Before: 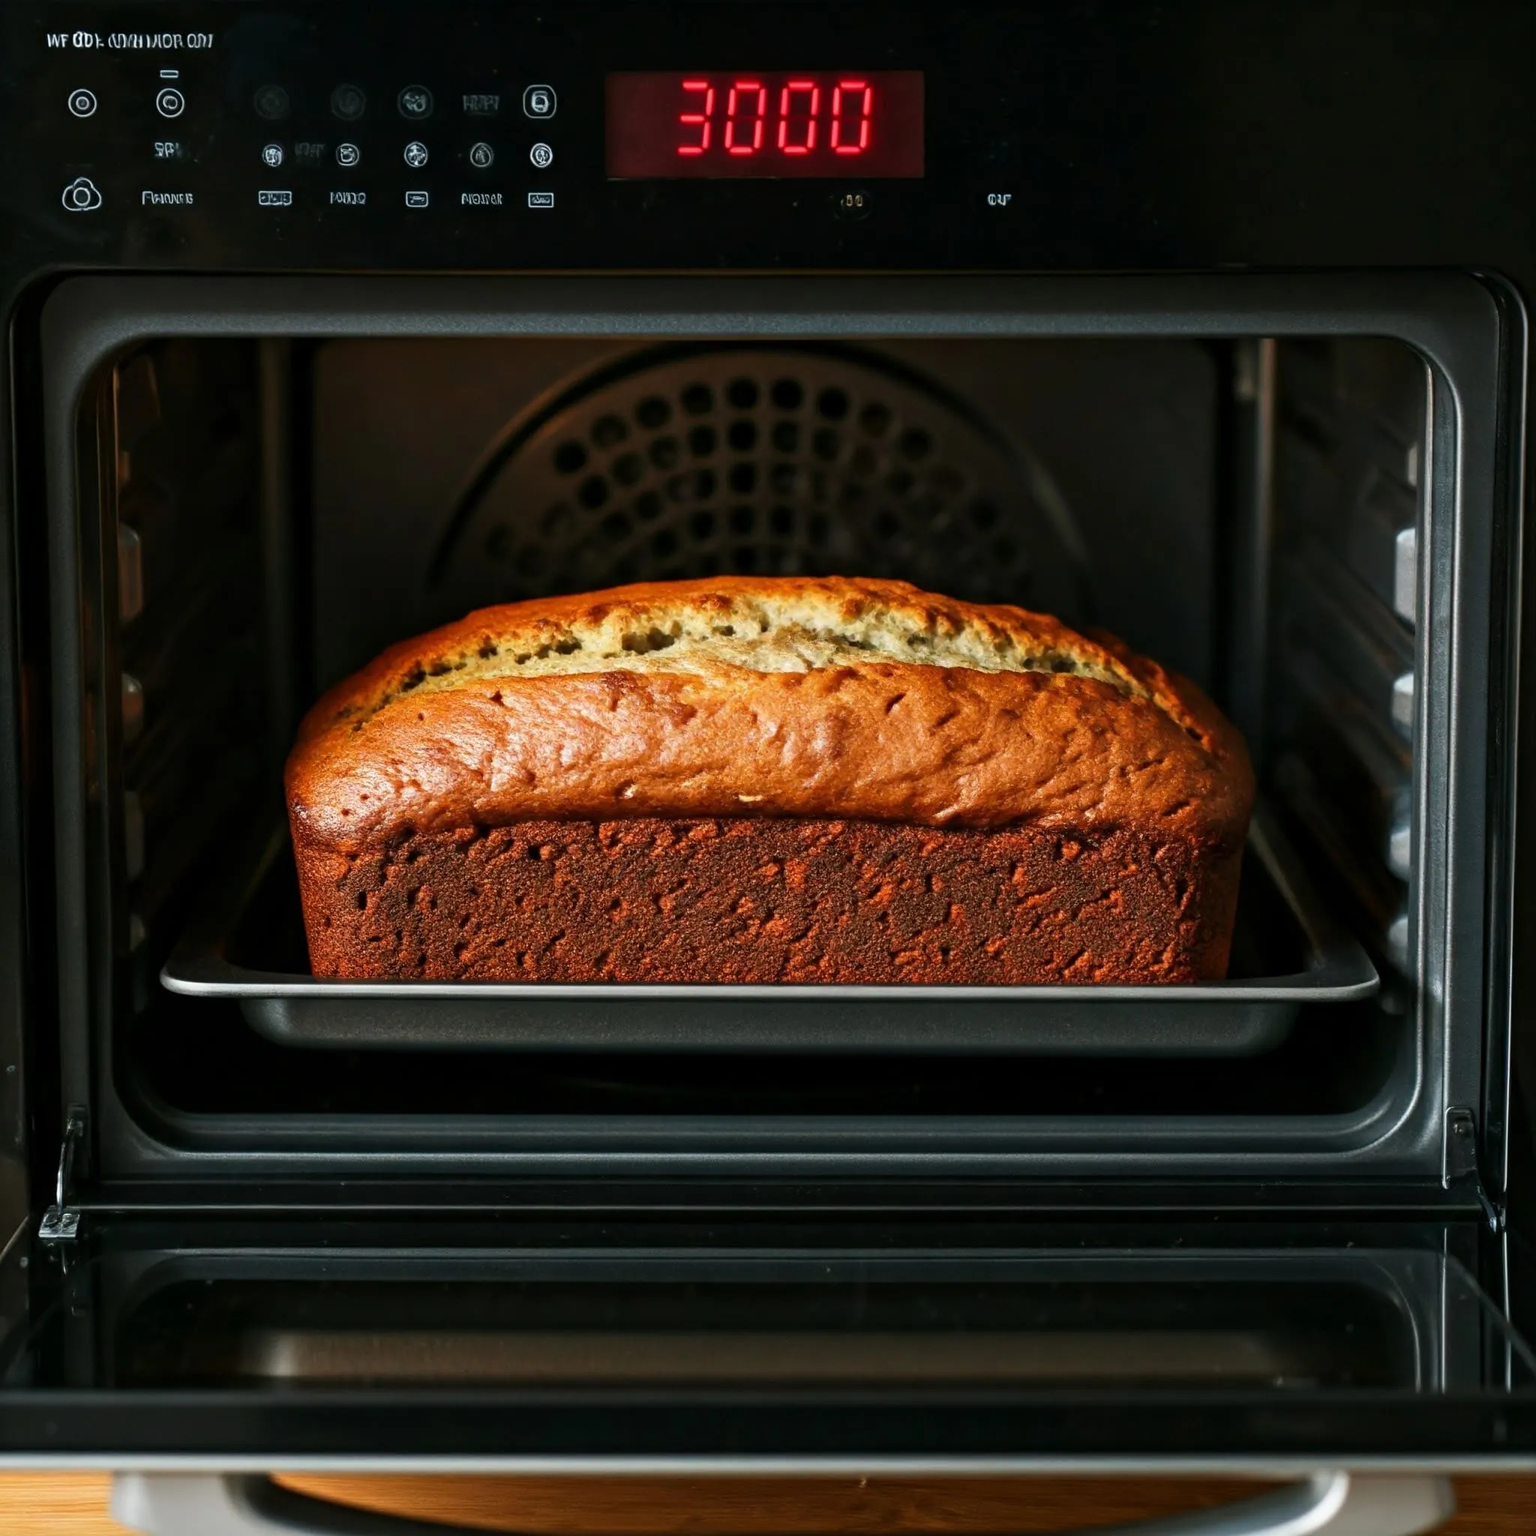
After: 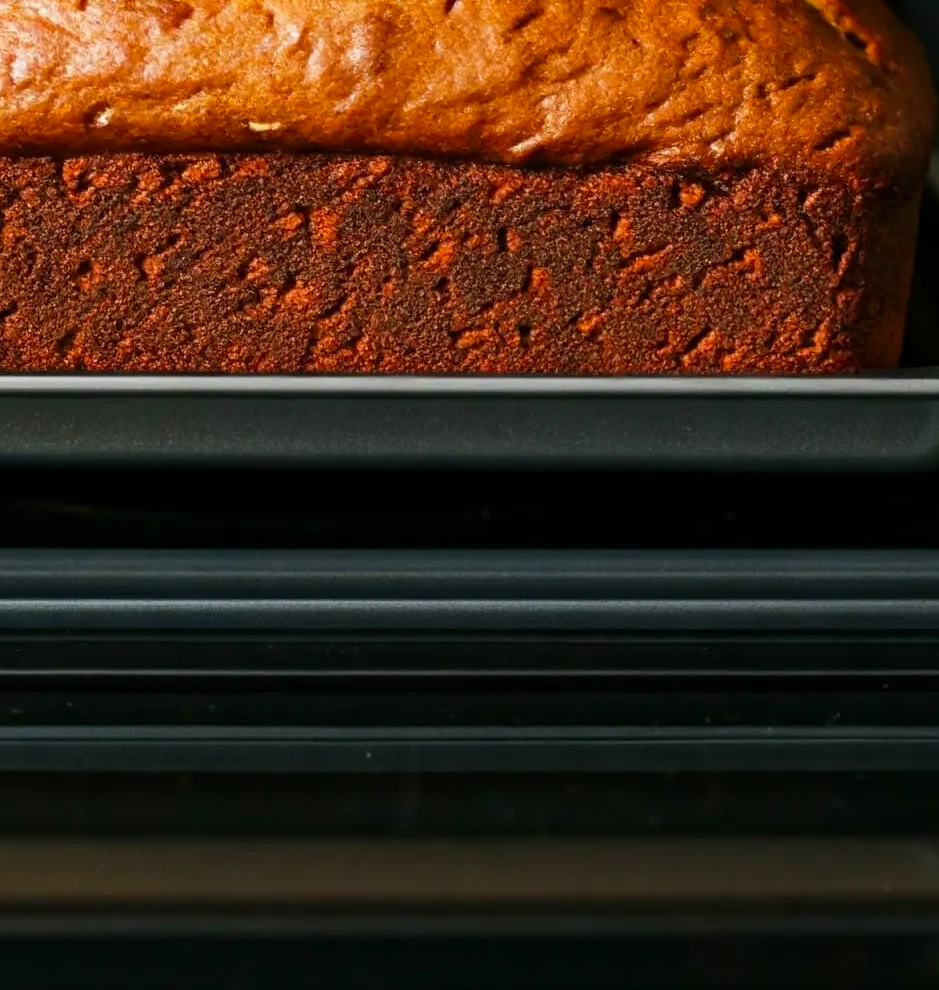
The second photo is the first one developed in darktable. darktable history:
color balance: output saturation 110%
crop: left 35.976%, top 45.819%, right 18.162%, bottom 5.807%
